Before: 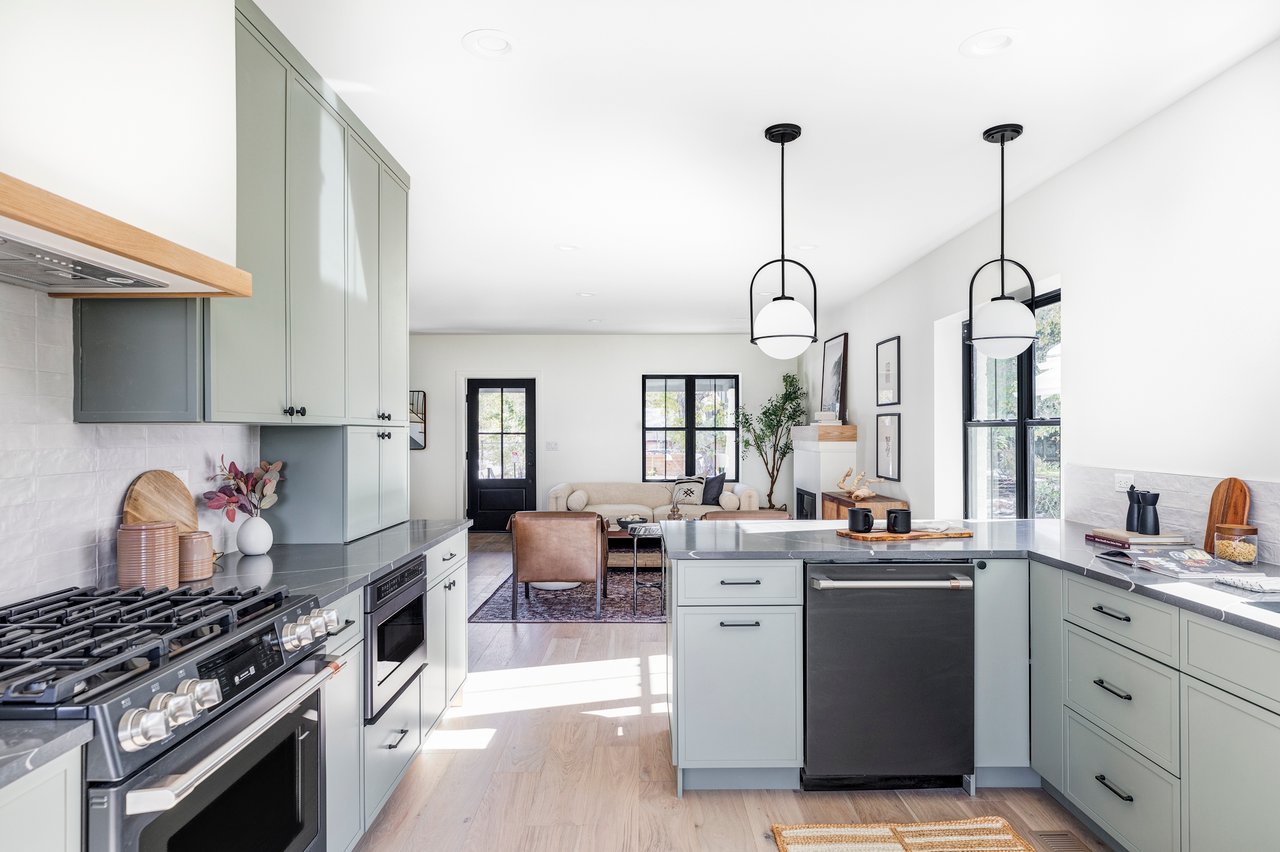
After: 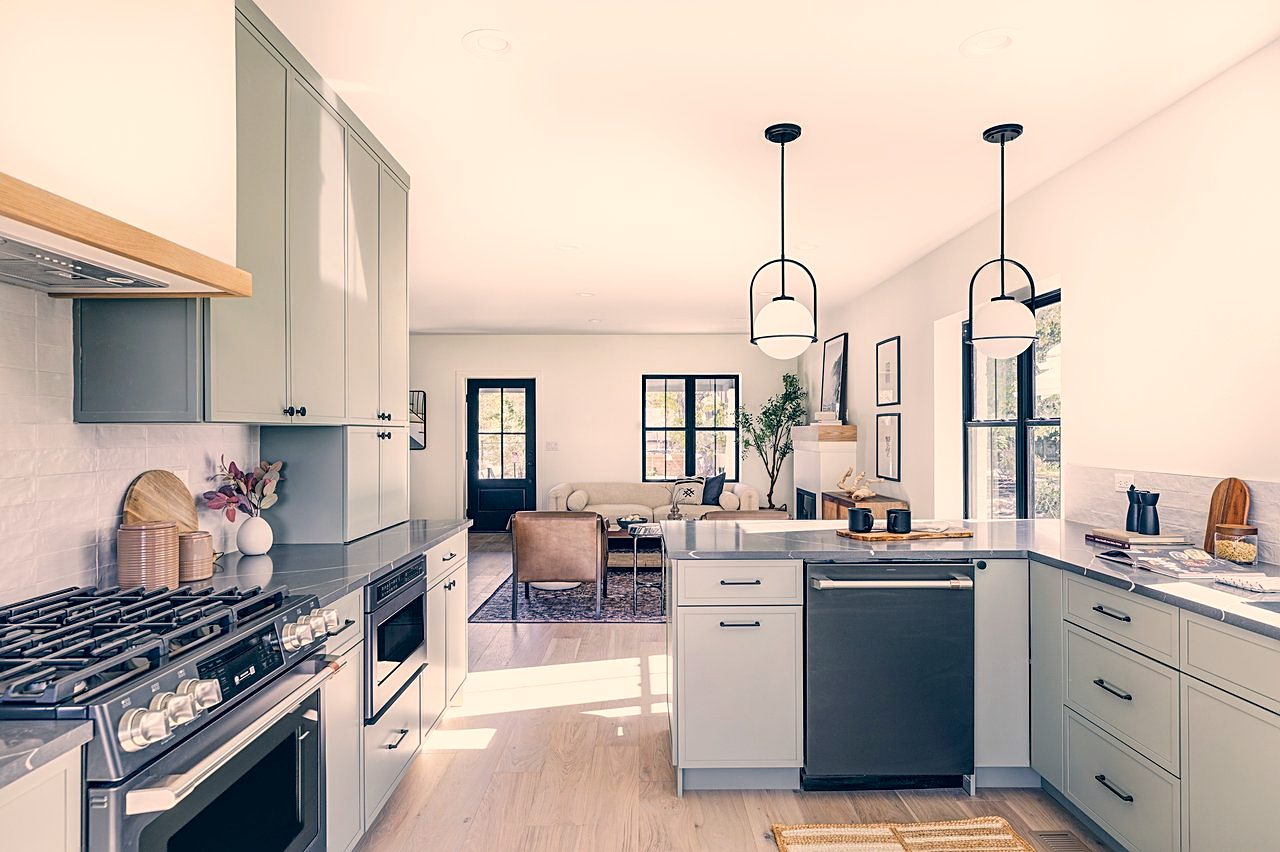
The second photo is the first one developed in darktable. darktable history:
color correction: highlights a* 10.32, highlights b* 14.66, shadows a* -9.59, shadows b* -15.02
sharpen: on, module defaults
